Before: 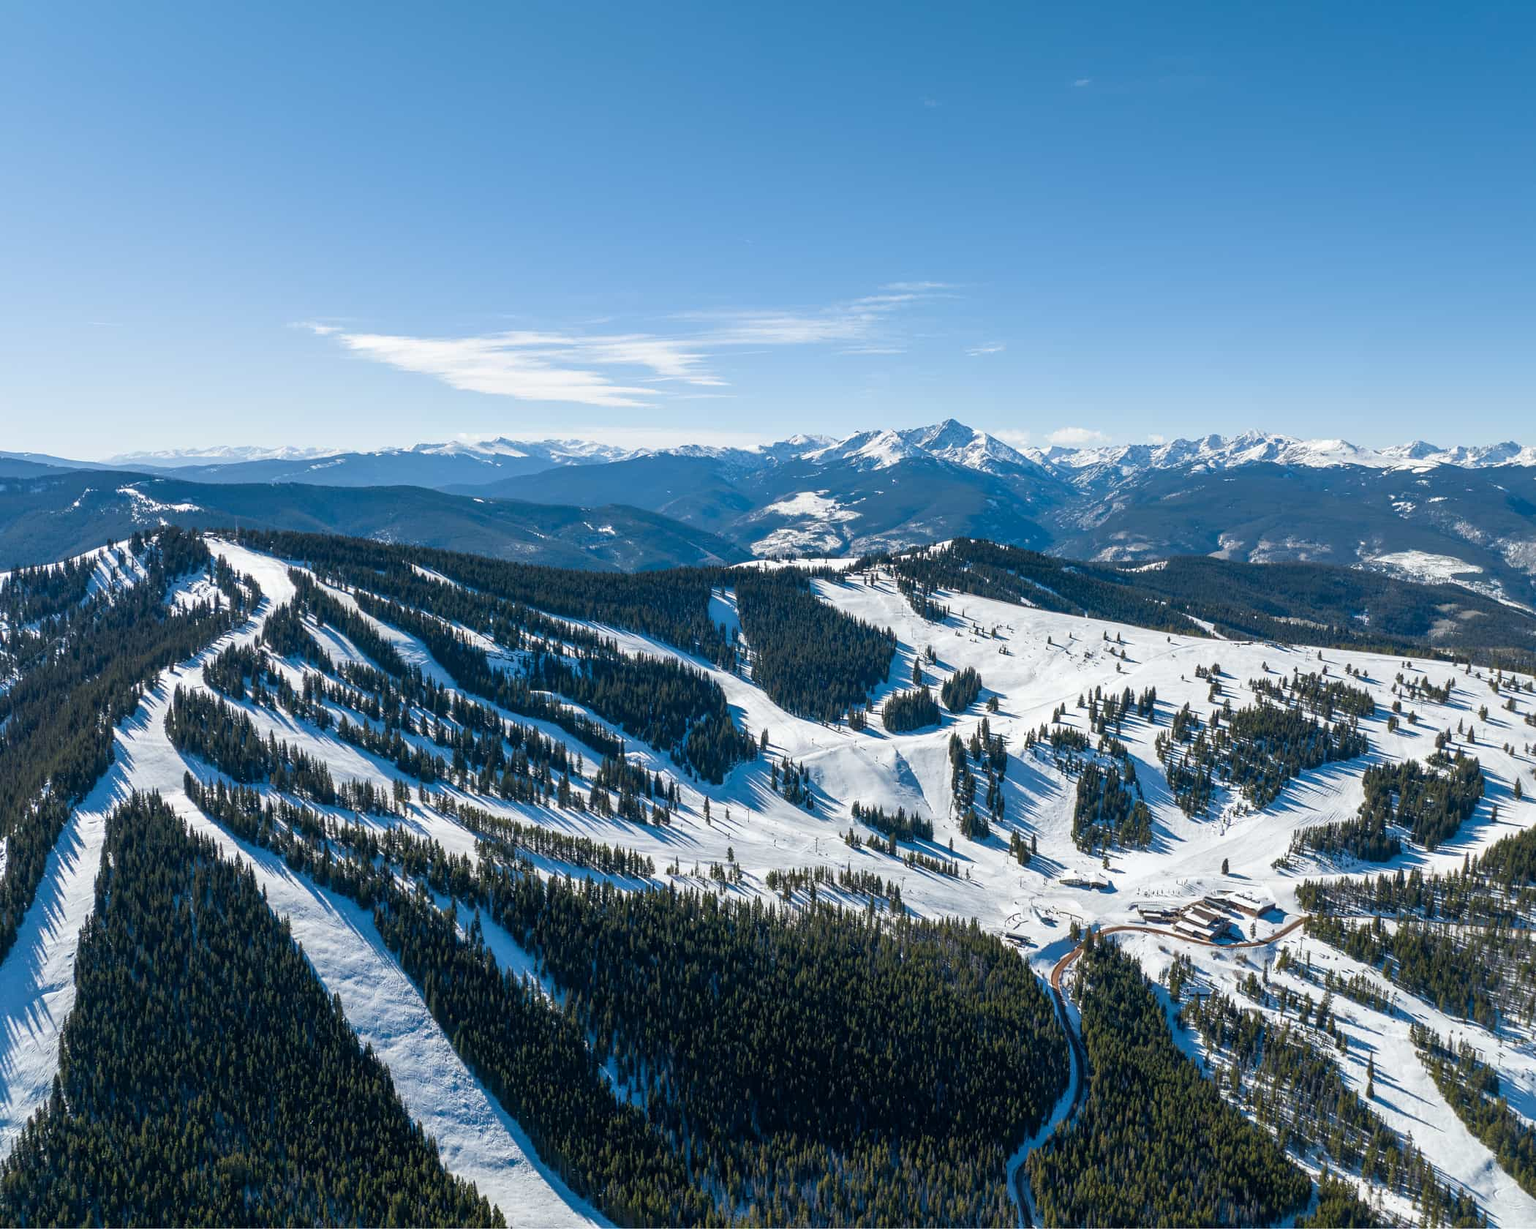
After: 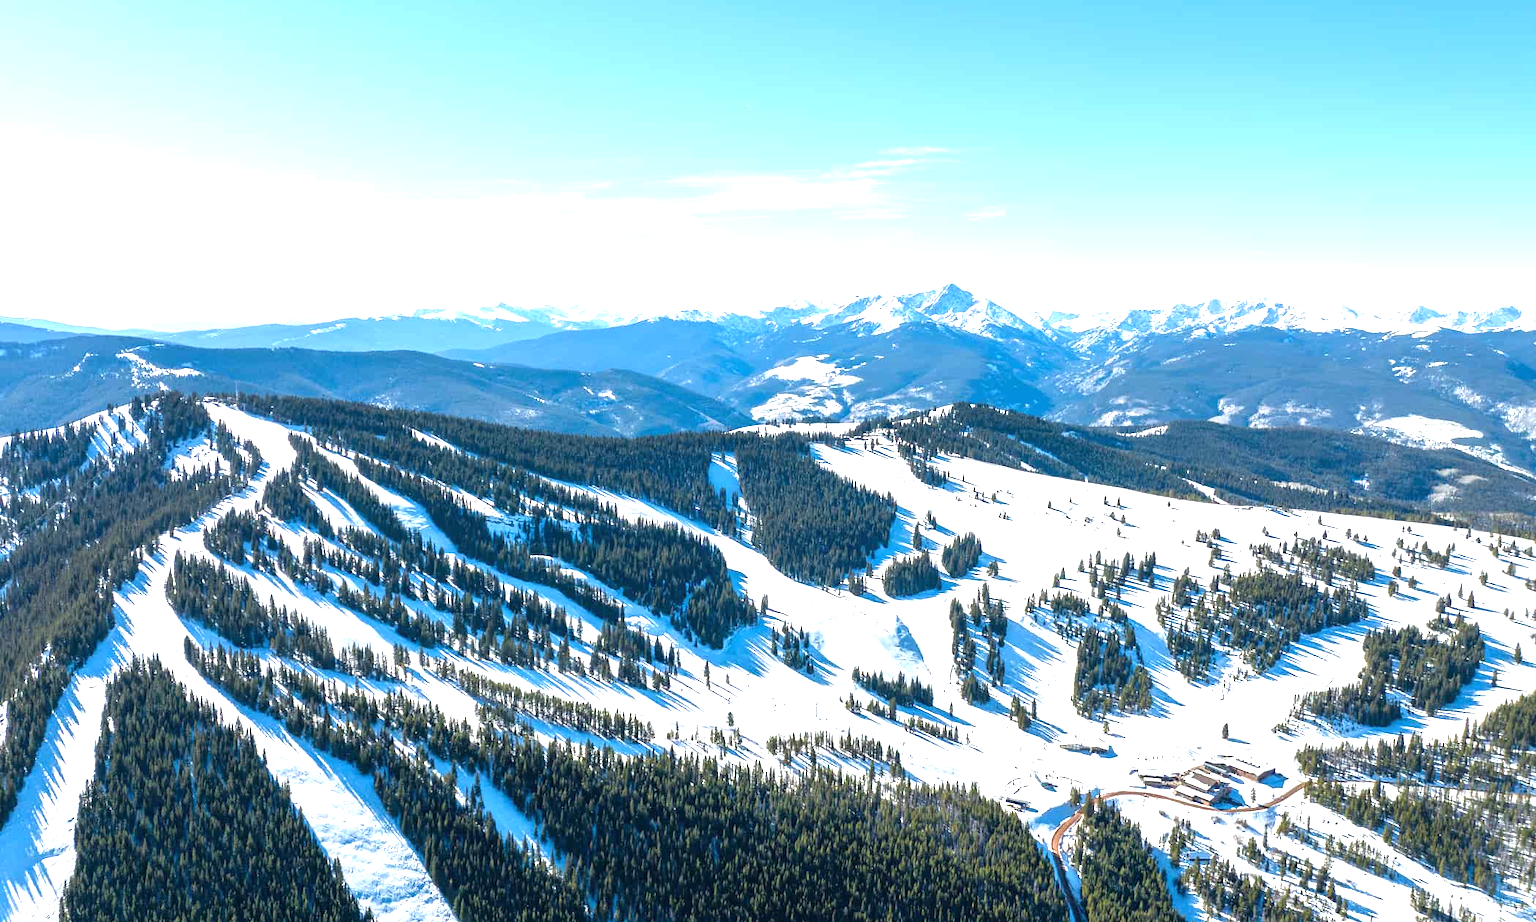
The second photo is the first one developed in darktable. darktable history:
crop: top 11.02%, bottom 13.887%
exposure: black level correction 0, exposure 1.391 EV, compensate highlight preservation false
